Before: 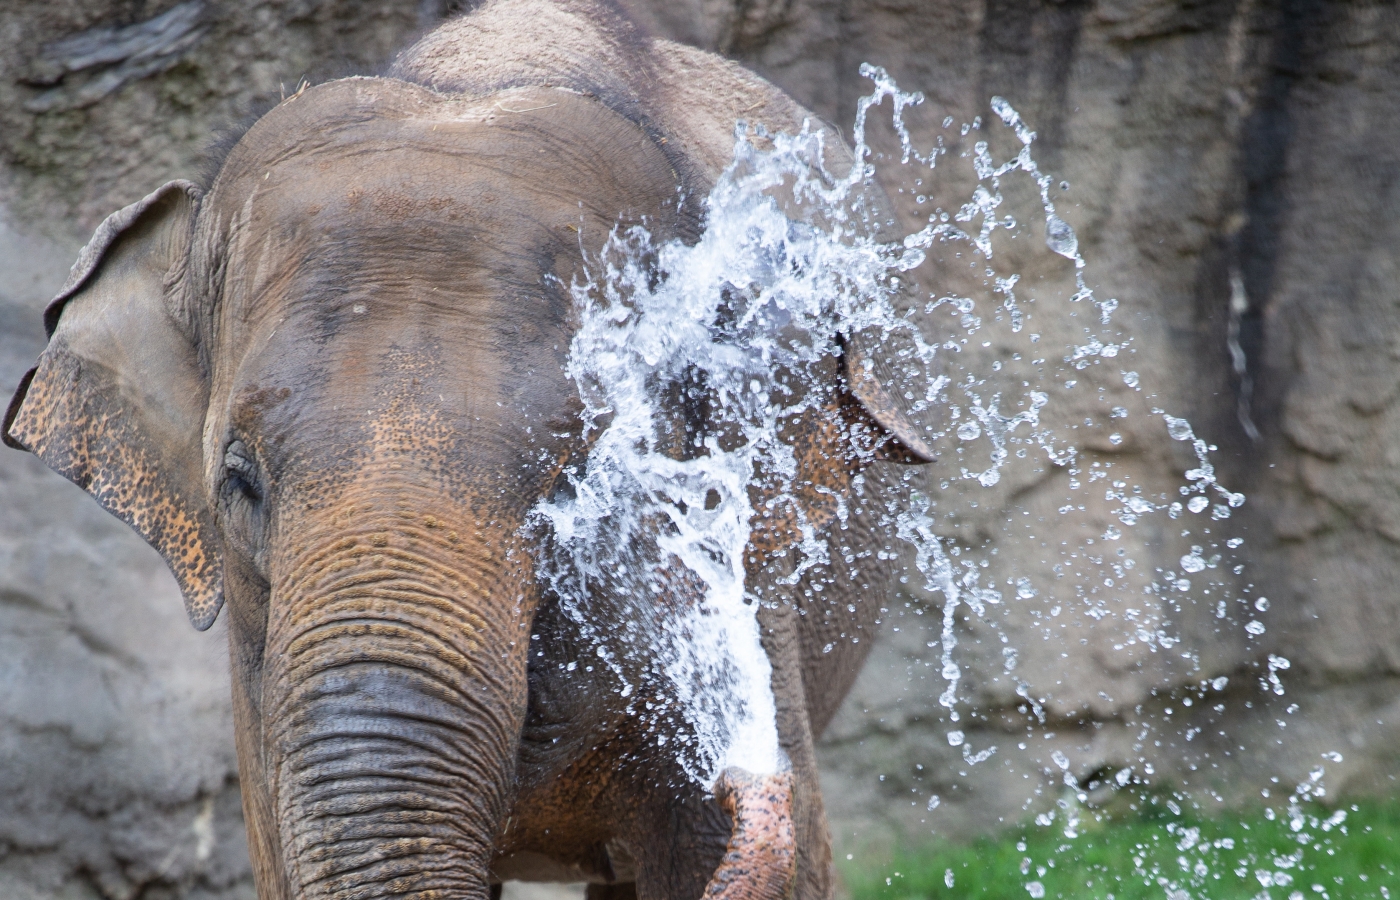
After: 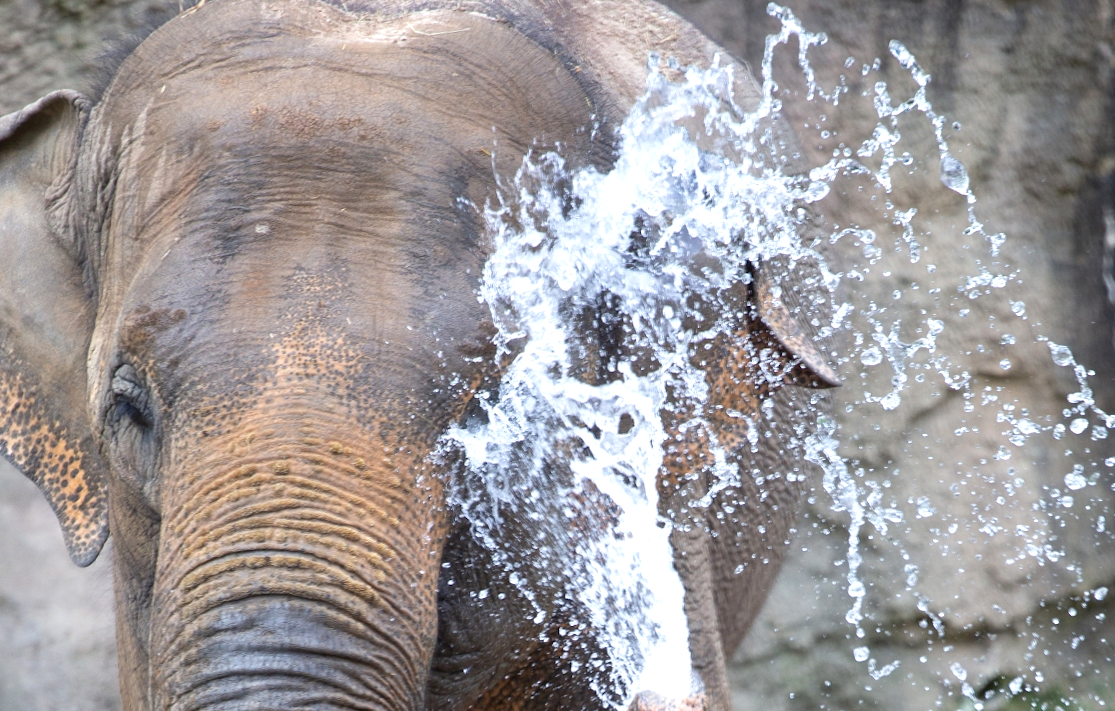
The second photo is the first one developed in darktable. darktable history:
crop: left 9.929%, top 3.475%, right 9.188%, bottom 9.529%
rotate and perspective: rotation -0.013°, lens shift (vertical) -0.027, lens shift (horizontal) 0.178, crop left 0.016, crop right 0.989, crop top 0.082, crop bottom 0.918
exposure: exposure 0.367 EV, compensate highlight preservation false
